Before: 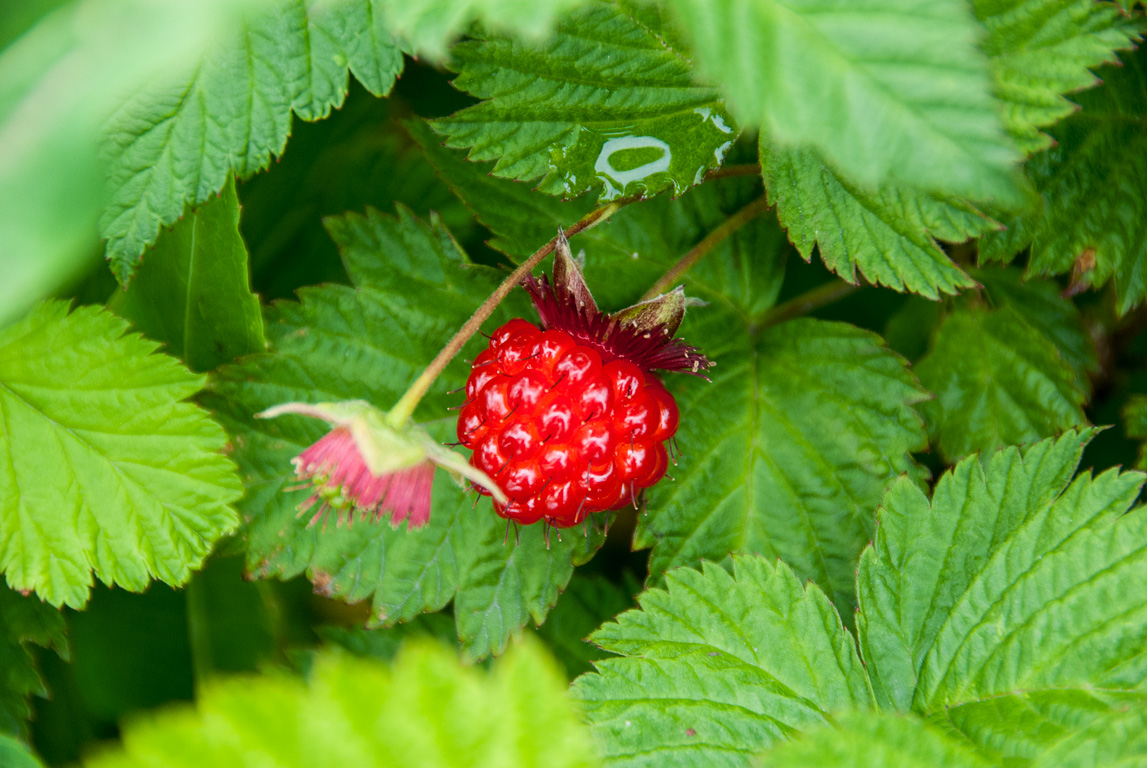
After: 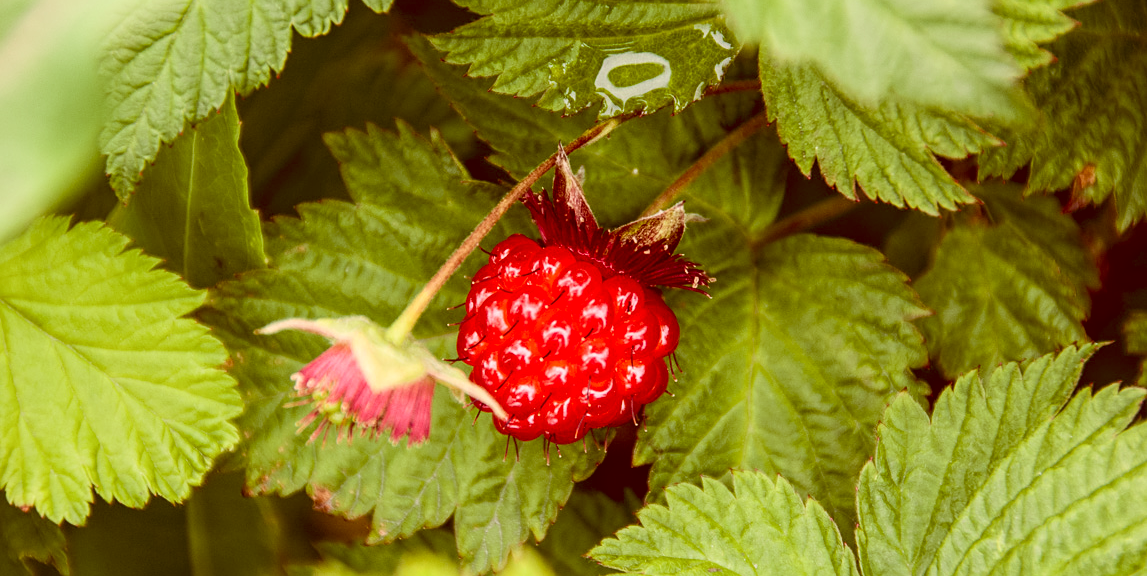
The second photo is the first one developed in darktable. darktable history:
sharpen: amount 0.214
crop: top 11.011%, bottom 13.96%
contrast brightness saturation: contrast 0.143
exposure: black level correction 0.007, exposure 0.157 EV, compensate highlight preservation false
local contrast: detail 109%
color correction: highlights a* 9.57, highlights b* 8.66, shadows a* 39.84, shadows b* 39.88, saturation 0.805
